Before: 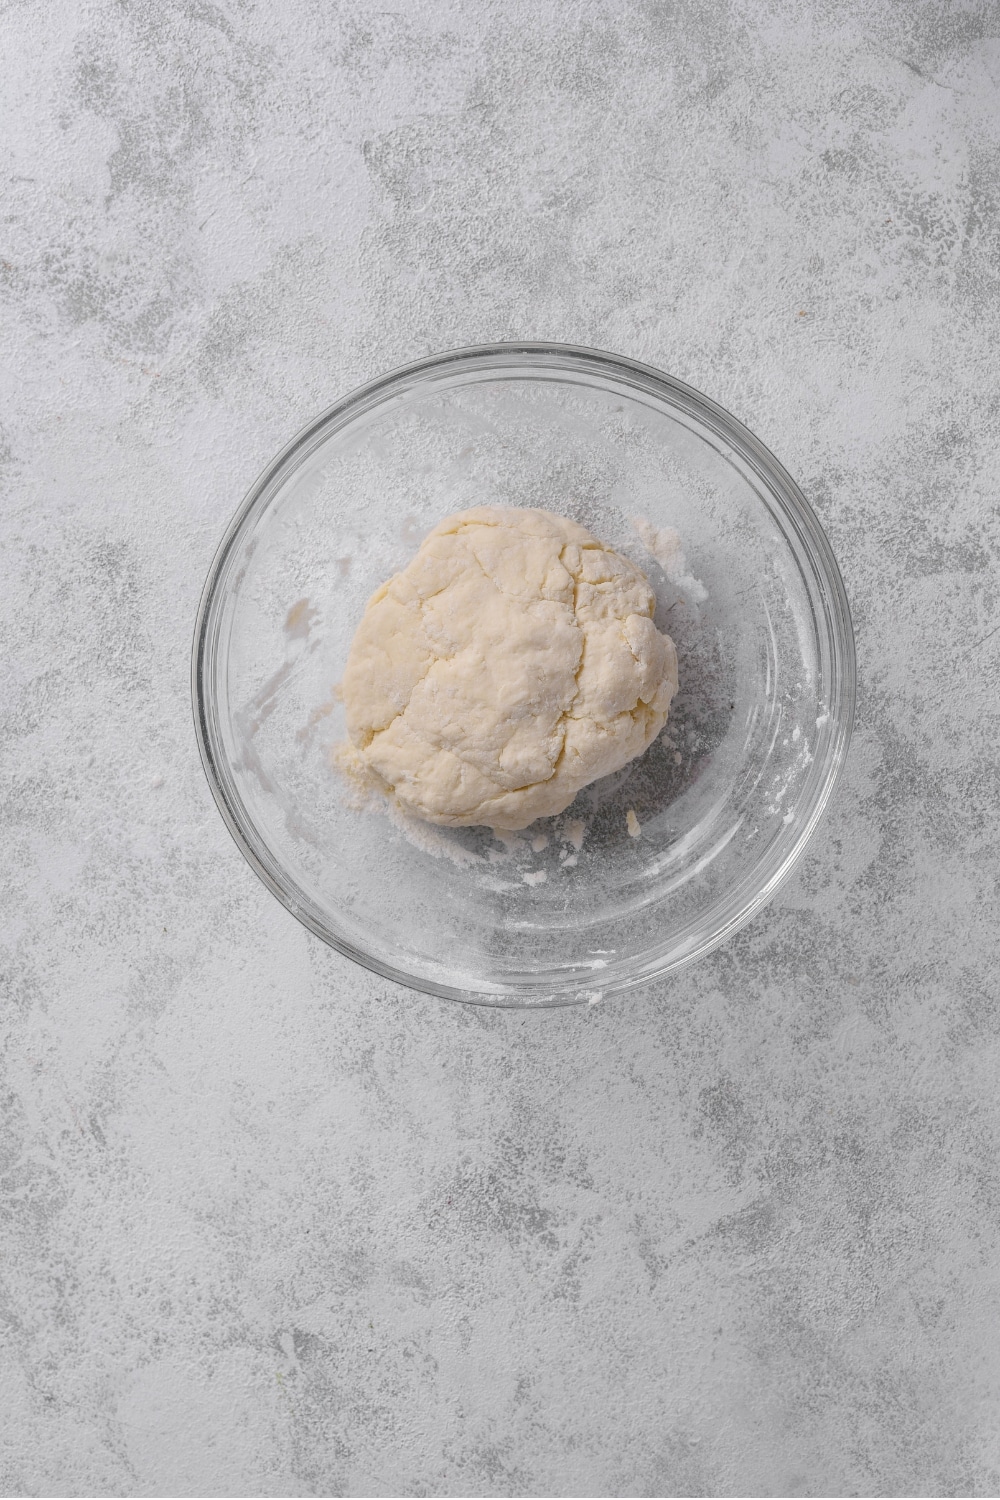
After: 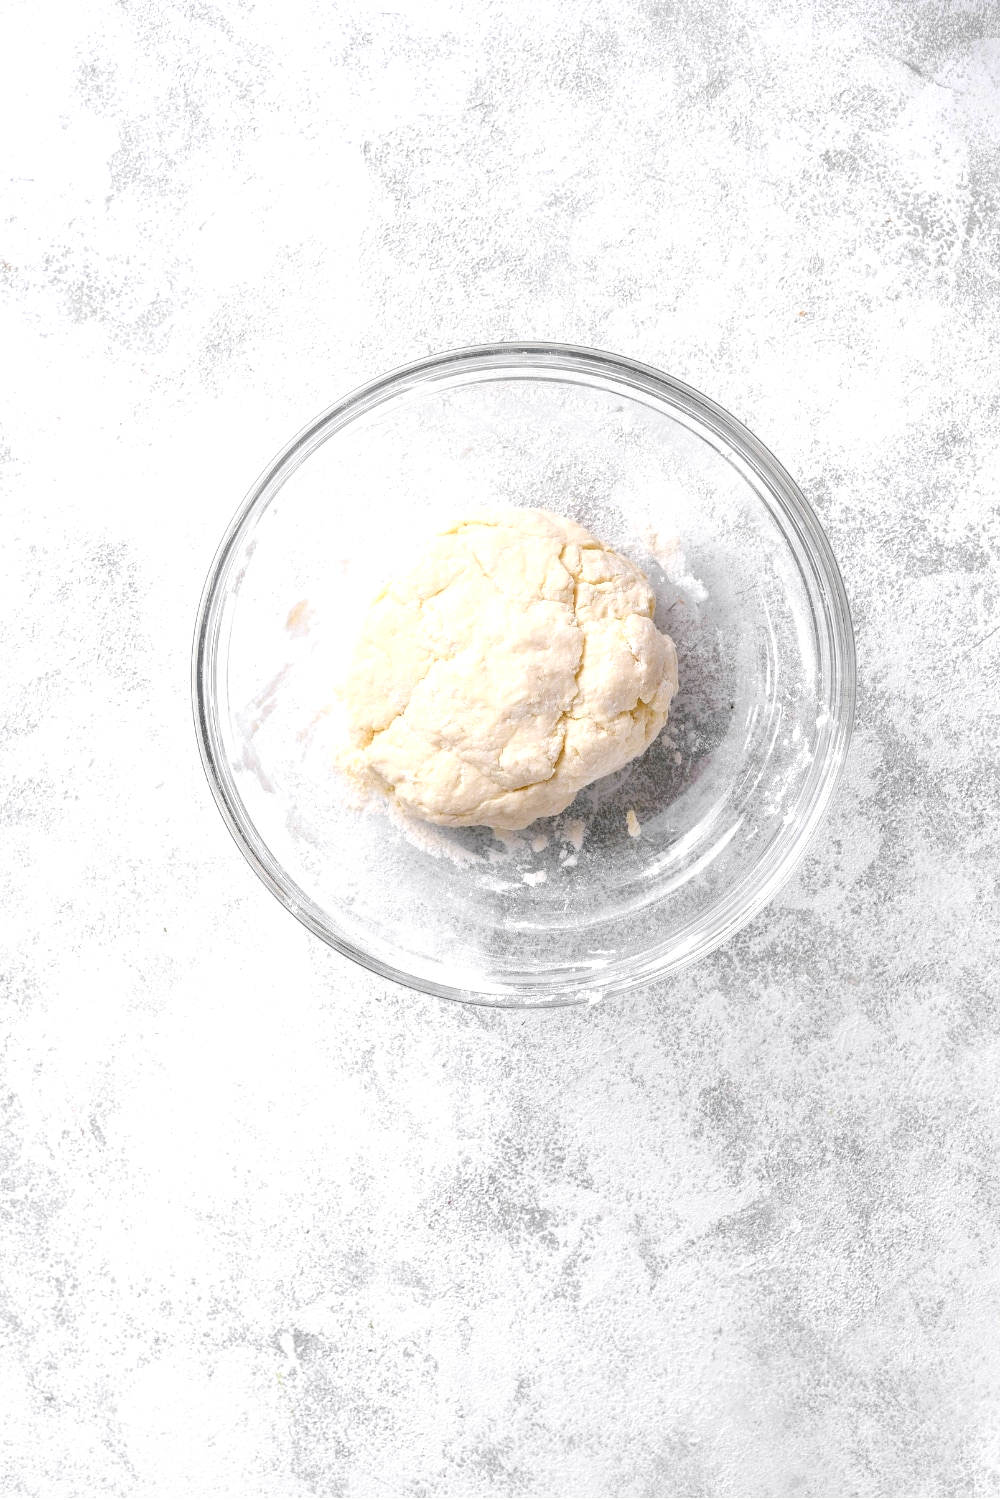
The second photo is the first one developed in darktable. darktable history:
tone equalizer: edges refinement/feathering 500, mask exposure compensation -1.57 EV, preserve details no
exposure: black level correction 0.008, exposure 0.984 EV, compensate highlight preservation false
